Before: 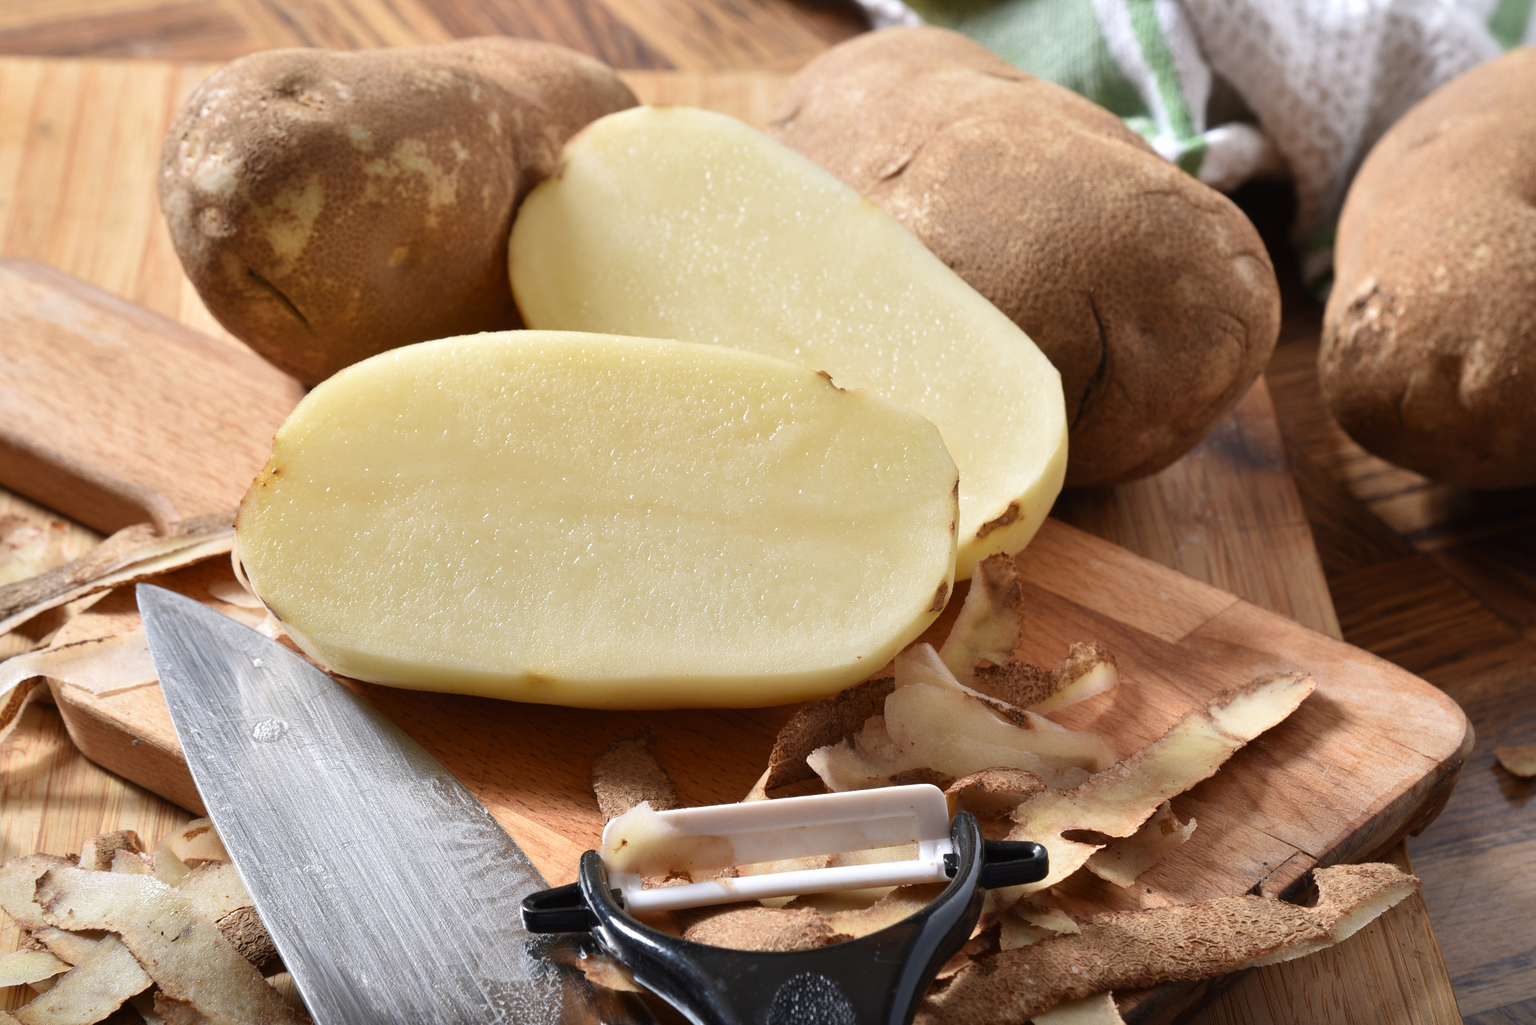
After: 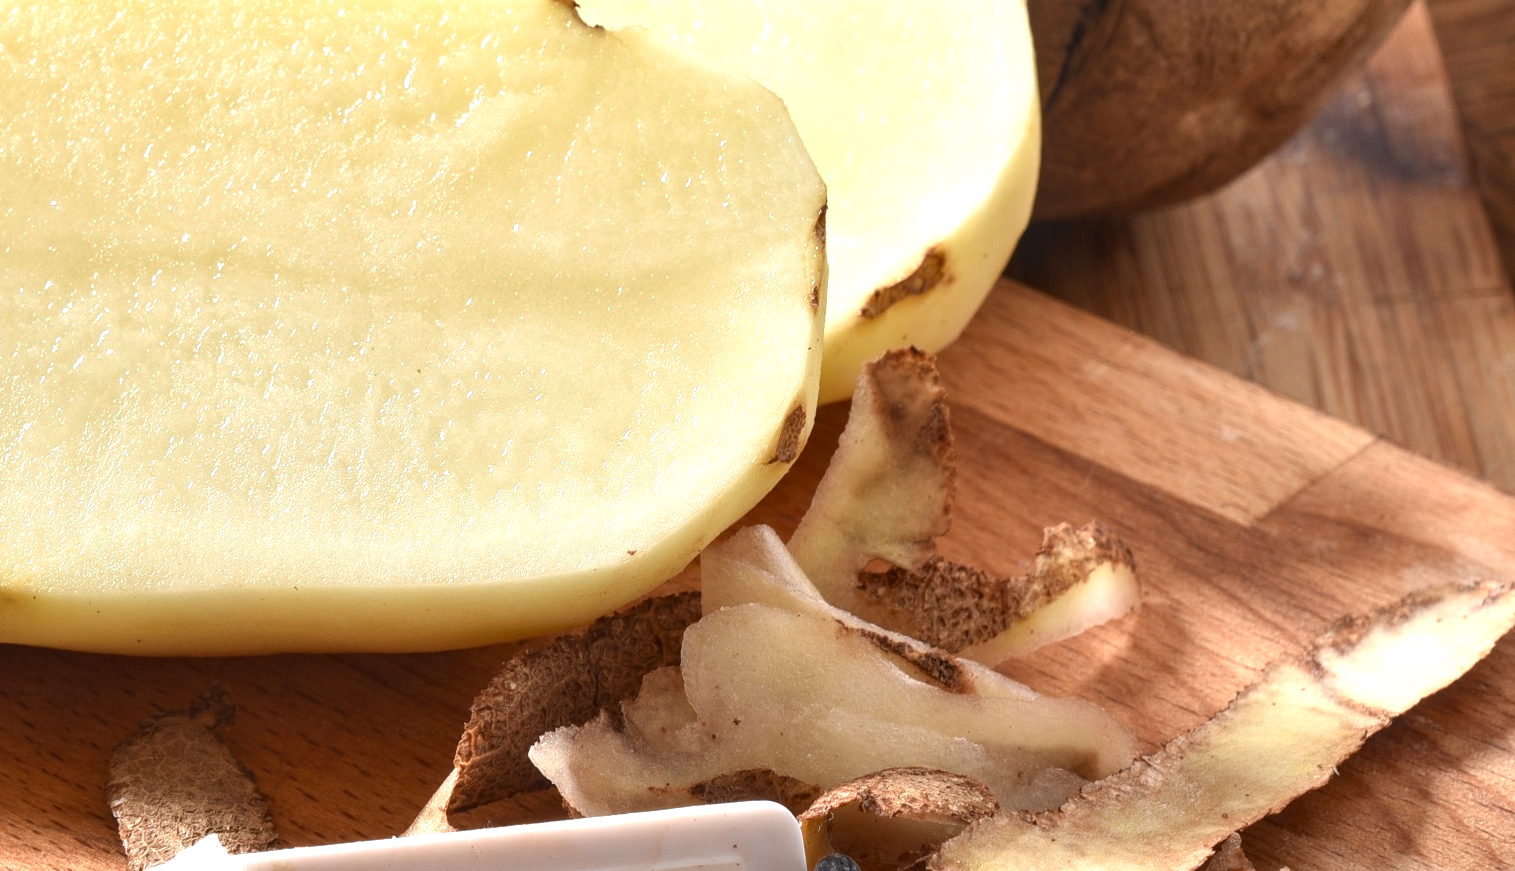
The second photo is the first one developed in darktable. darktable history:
shadows and highlights: shadows 51.93, highlights -28.27, soften with gaussian
local contrast: on, module defaults
exposure: exposure 0.646 EV, compensate exposure bias true, compensate highlight preservation false
crop: left 34.969%, top 36.615%, right 14.664%, bottom 19.985%
